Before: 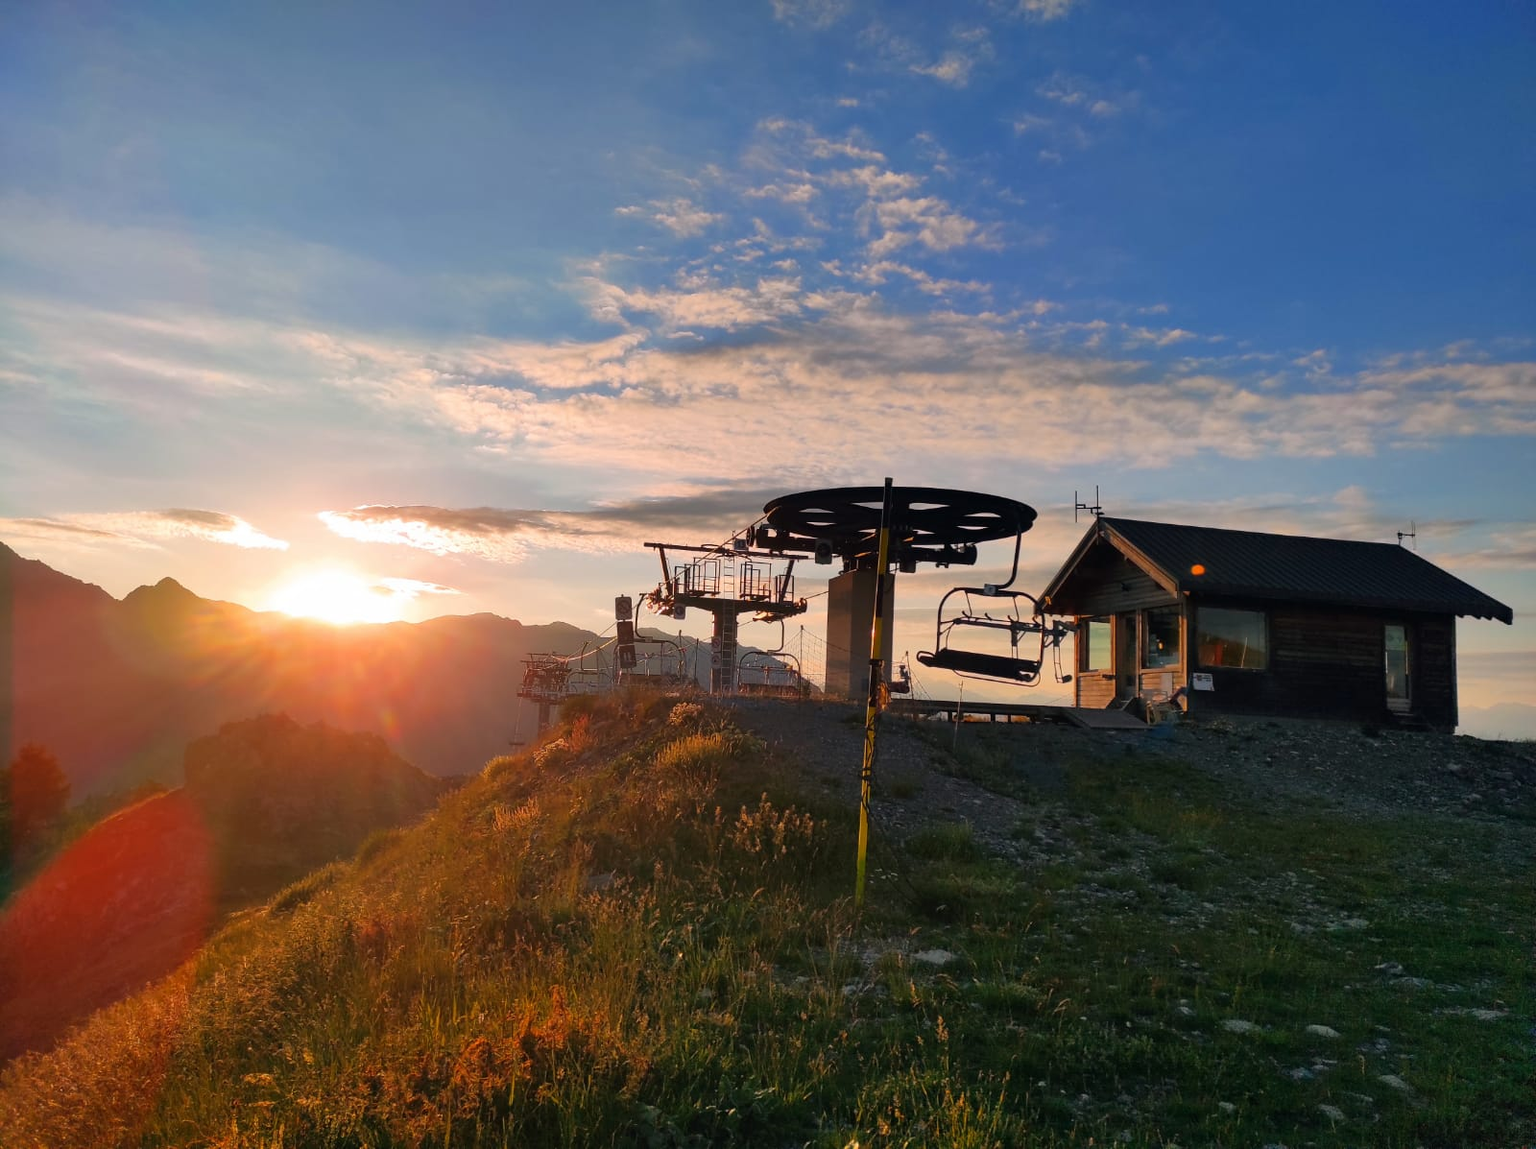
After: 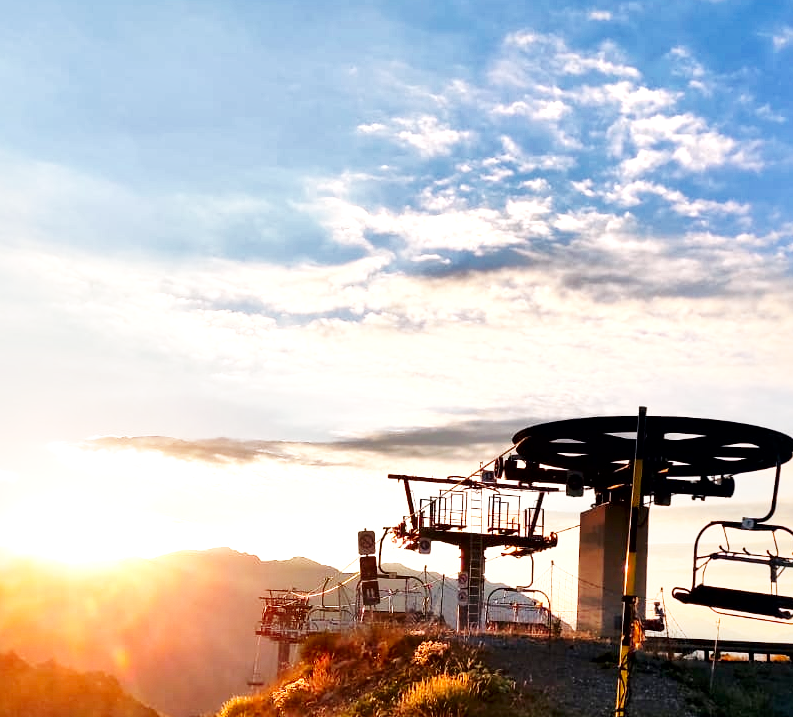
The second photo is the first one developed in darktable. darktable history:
crop: left 17.749%, top 7.653%, right 32.649%, bottom 32.428%
tone curve: curves: ch0 [(0, 0) (0.08, 0.06) (0.17, 0.14) (0.5, 0.5) (0.83, 0.86) (0.92, 0.94) (1, 1)], color space Lab, independent channels, preserve colors none
local contrast: mode bilateral grid, contrast 45, coarseness 70, detail 213%, midtone range 0.2
base curve: curves: ch0 [(0, 0) (0, 0.001) (0.001, 0.001) (0.004, 0.002) (0.007, 0.004) (0.015, 0.013) (0.033, 0.045) (0.052, 0.096) (0.075, 0.17) (0.099, 0.241) (0.163, 0.42) (0.219, 0.55) (0.259, 0.616) (0.327, 0.722) (0.365, 0.765) (0.522, 0.873) (0.547, 0.881) (0.689, 0.919) (0.826, 0.952) (1, 1)], preserve colors none
